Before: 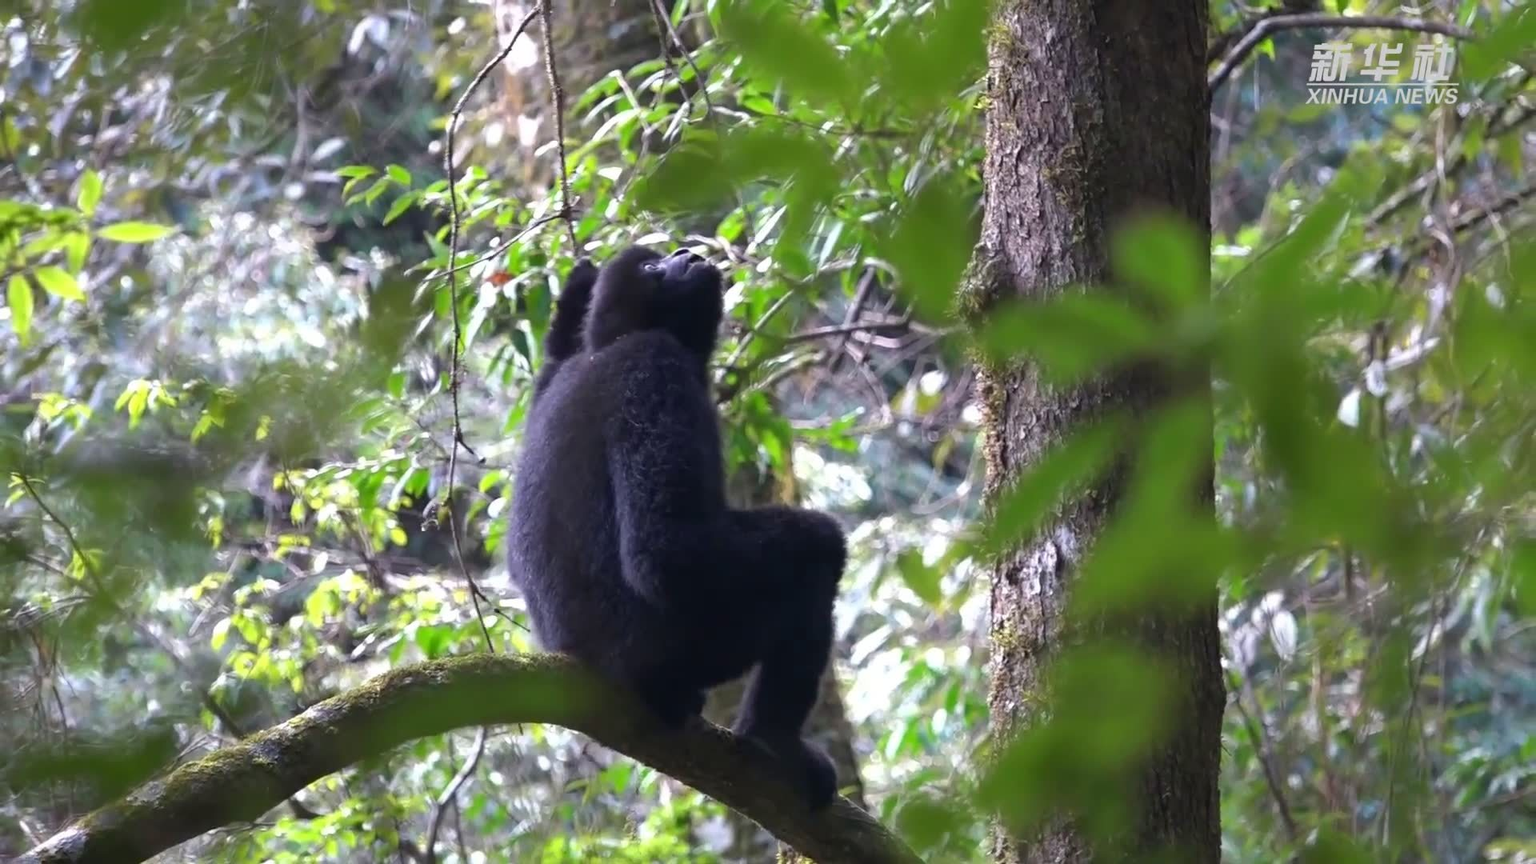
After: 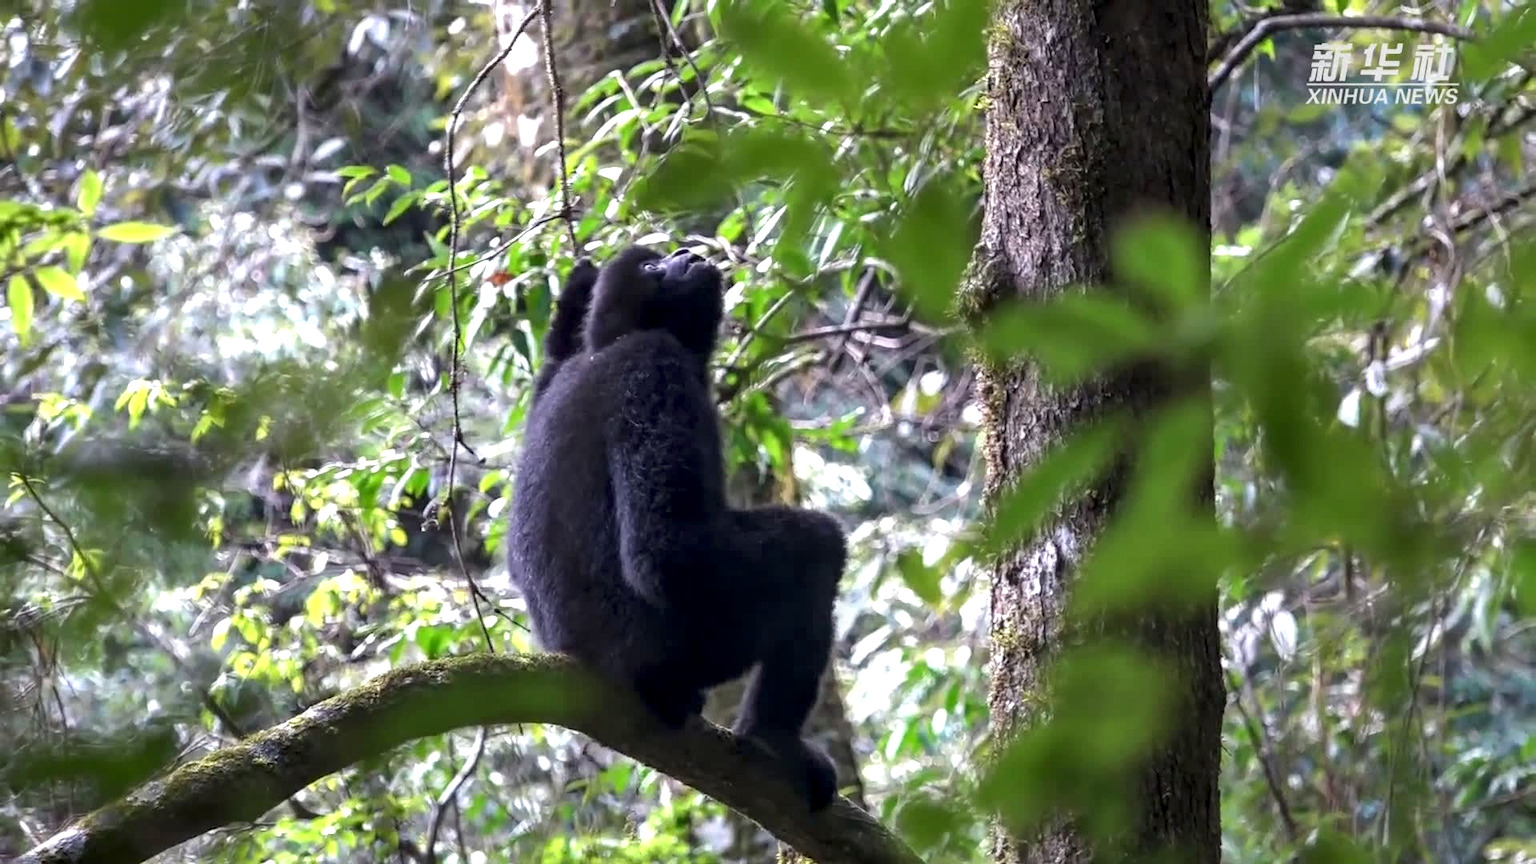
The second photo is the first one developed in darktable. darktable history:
shadows and highlights: radius 264.75, soften with gaussian
local contrast: detail 150%
